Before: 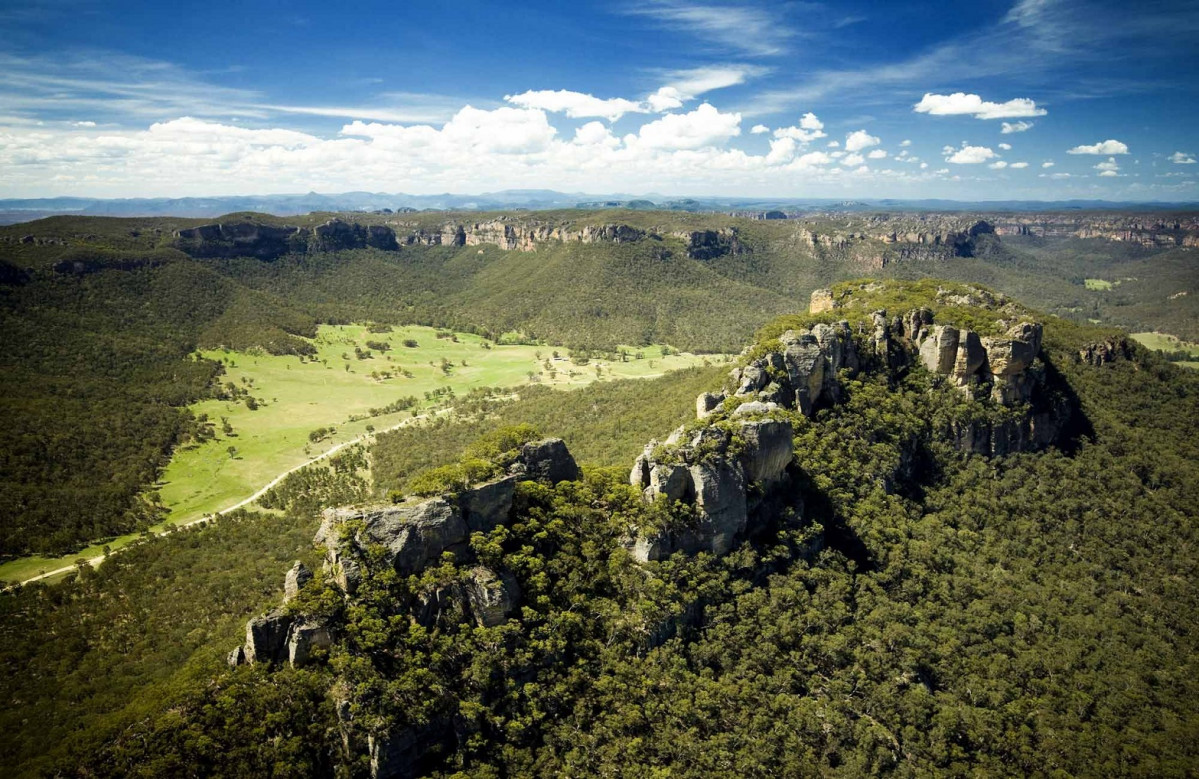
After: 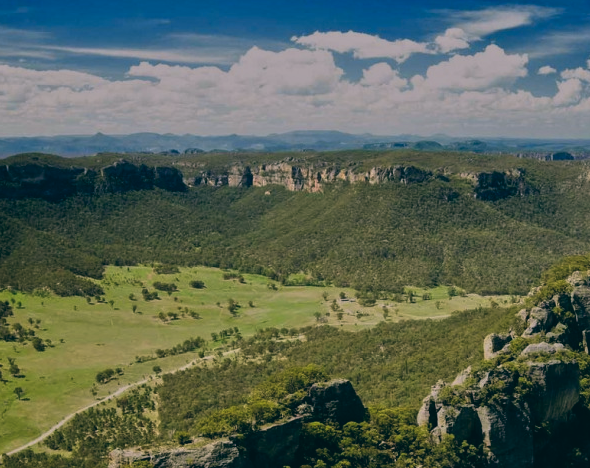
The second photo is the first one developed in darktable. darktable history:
color balance: lift [1.016, 0.983, 1, 1.017], gamma [0.78, 1.018, 1.043, 0.957], gain [0.786, 1.063, 0.937, 1.017], input saturation 118.26%, contrast 13.43%, contrast fulcrum 21.62%, output saturation 82.76%
tone equalizer: -8 EV -0.002 EV, -7 EV 0.005 EV, -6 EV -0.008 EV, -5 EV 0.007 EV, -4 EV -0.042 EV, -3 EV -0.233 EV, -2 EV -0.662 EV, -1 EV -0.983 EV, +0 EV -0.969 EV, smoothing diameter 2%, edges refinement/feathering 20, mask exposure compensation -1.57 EV, filter diffusion 5
crop: left 17.835%, top 7.675%, right 32.881%, bottom 32.213%
